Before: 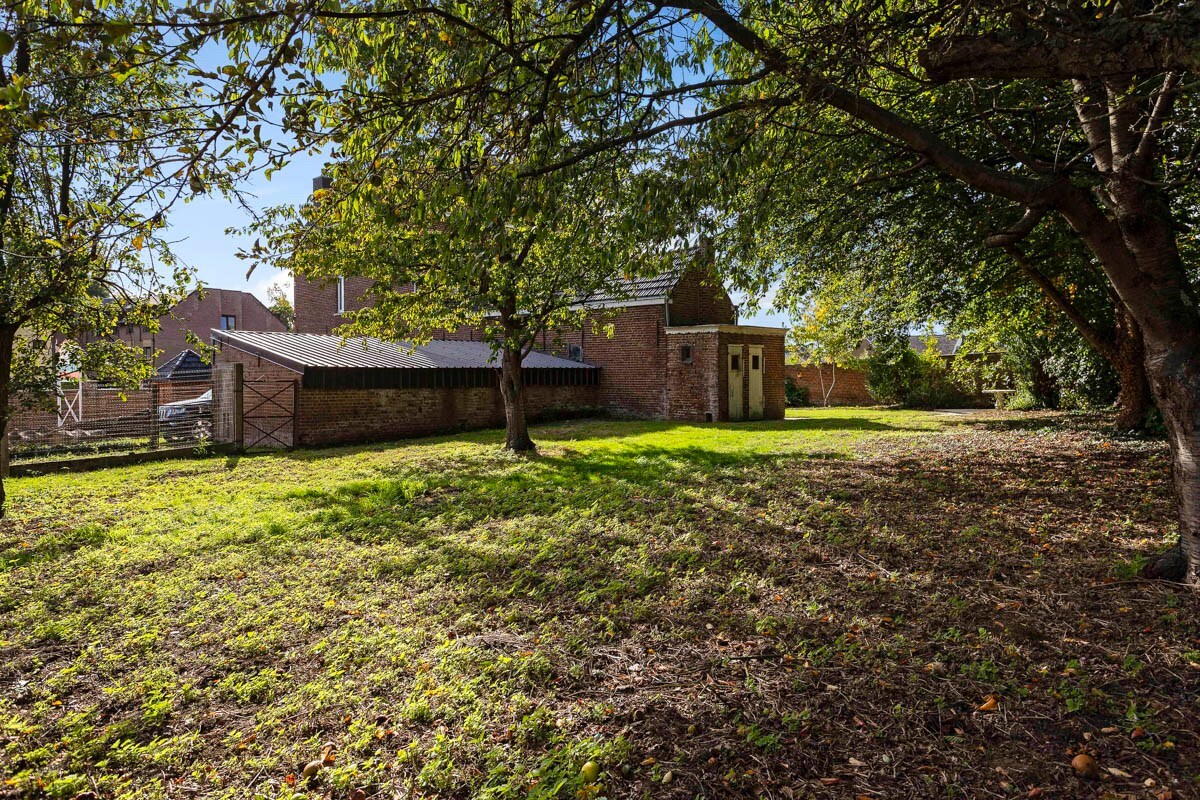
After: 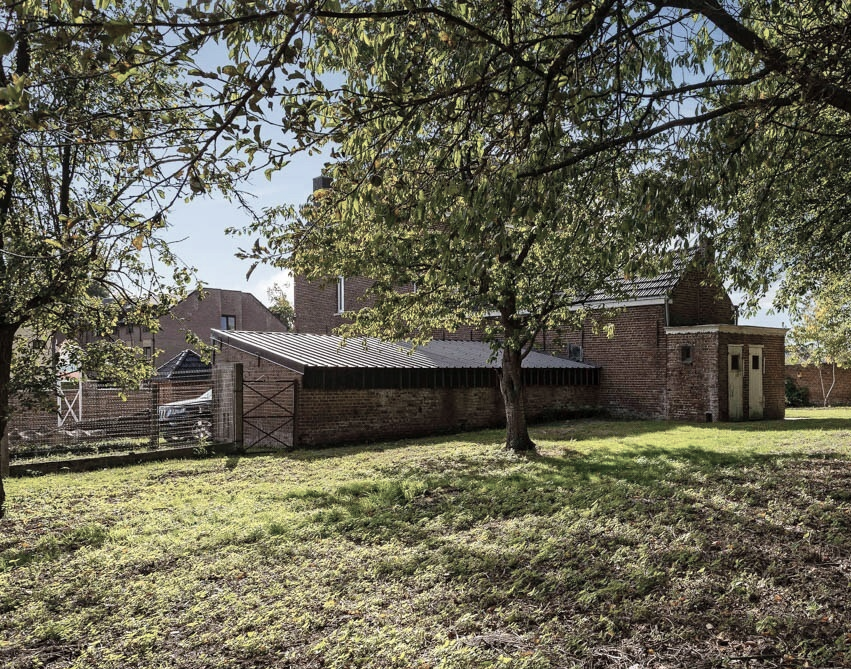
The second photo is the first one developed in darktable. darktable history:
crop: right 29.043%, bottom 16.288%
color correction: highlights b* 0.007, saturation 0.517
shadows and highlights: shadows 17.53, highlights -83.37, soften with gaussian
